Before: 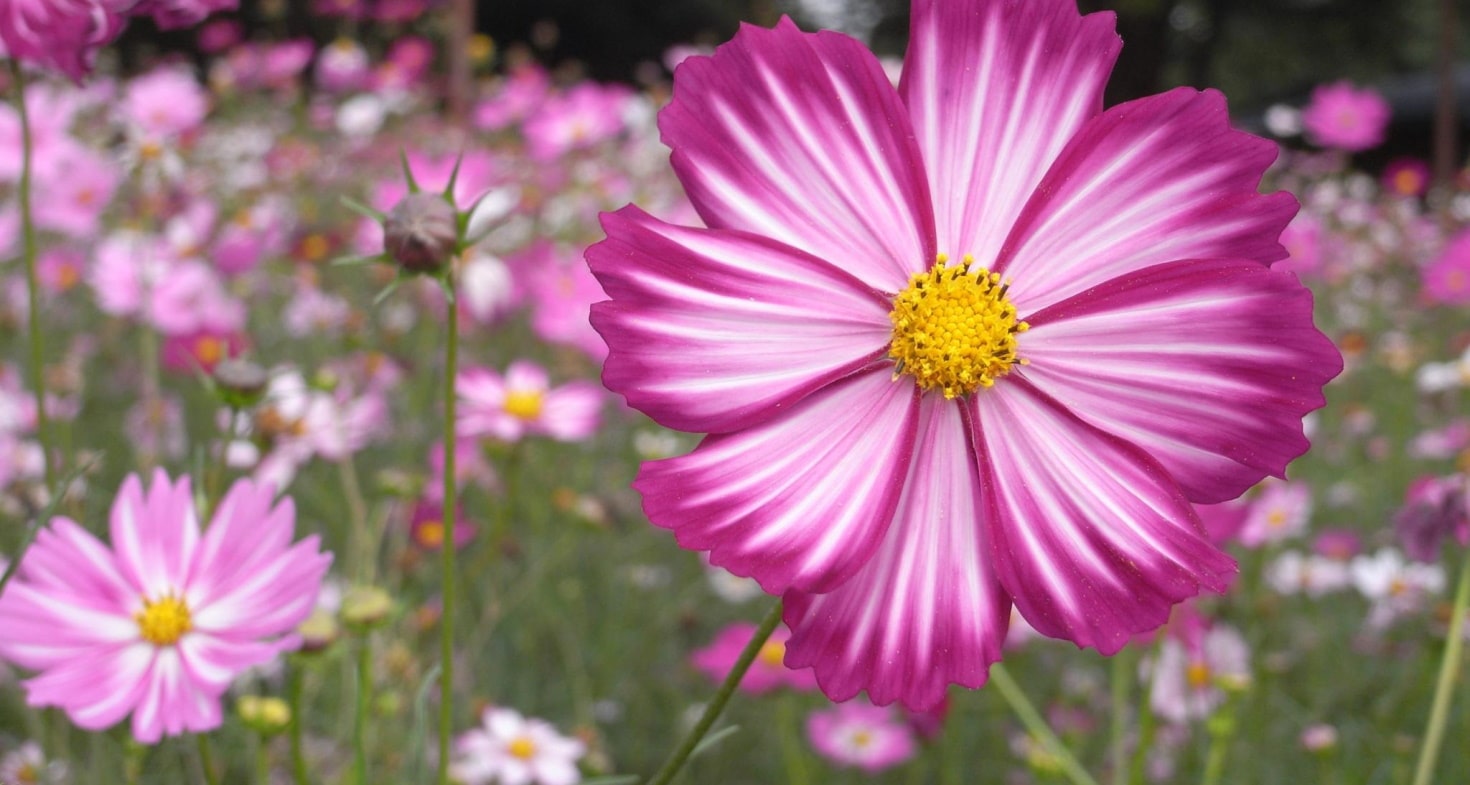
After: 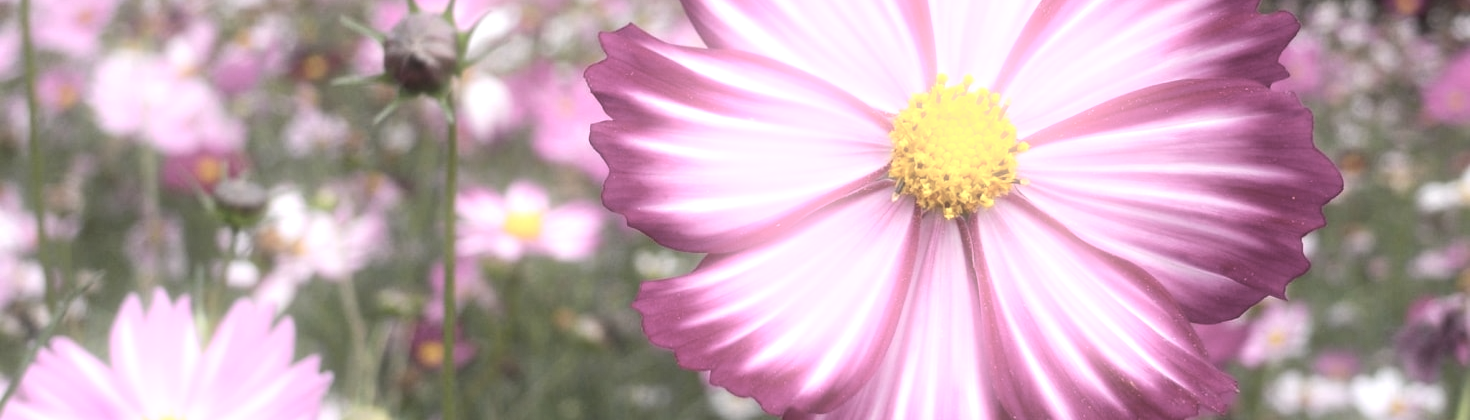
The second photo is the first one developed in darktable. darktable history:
crop and rotate: top 23.043%, bottom 23.437%
contrast equalizer: octaves 7, y [[0.6 ×6], [0.55 ×6], [0 ×6], [0 ×6], [0 ×6]], mix -0.3
tone equalizer: -8 EV -0.75 EV, -7 EV -0.7 EV, -6 EV -0.6 EV, -5 EV -0.4 EV, -3 EV 0.4 EV, -2 EV 0.6 EV, -1 EV 0.7 EV, +0 EV 0.75 EV, edges refinement/feathering 500, mask exposure compensation -1.57 EV, preserve details no
bloom: size 5%, threshold 95%, strength 15%
color correction: saturation 0.57
